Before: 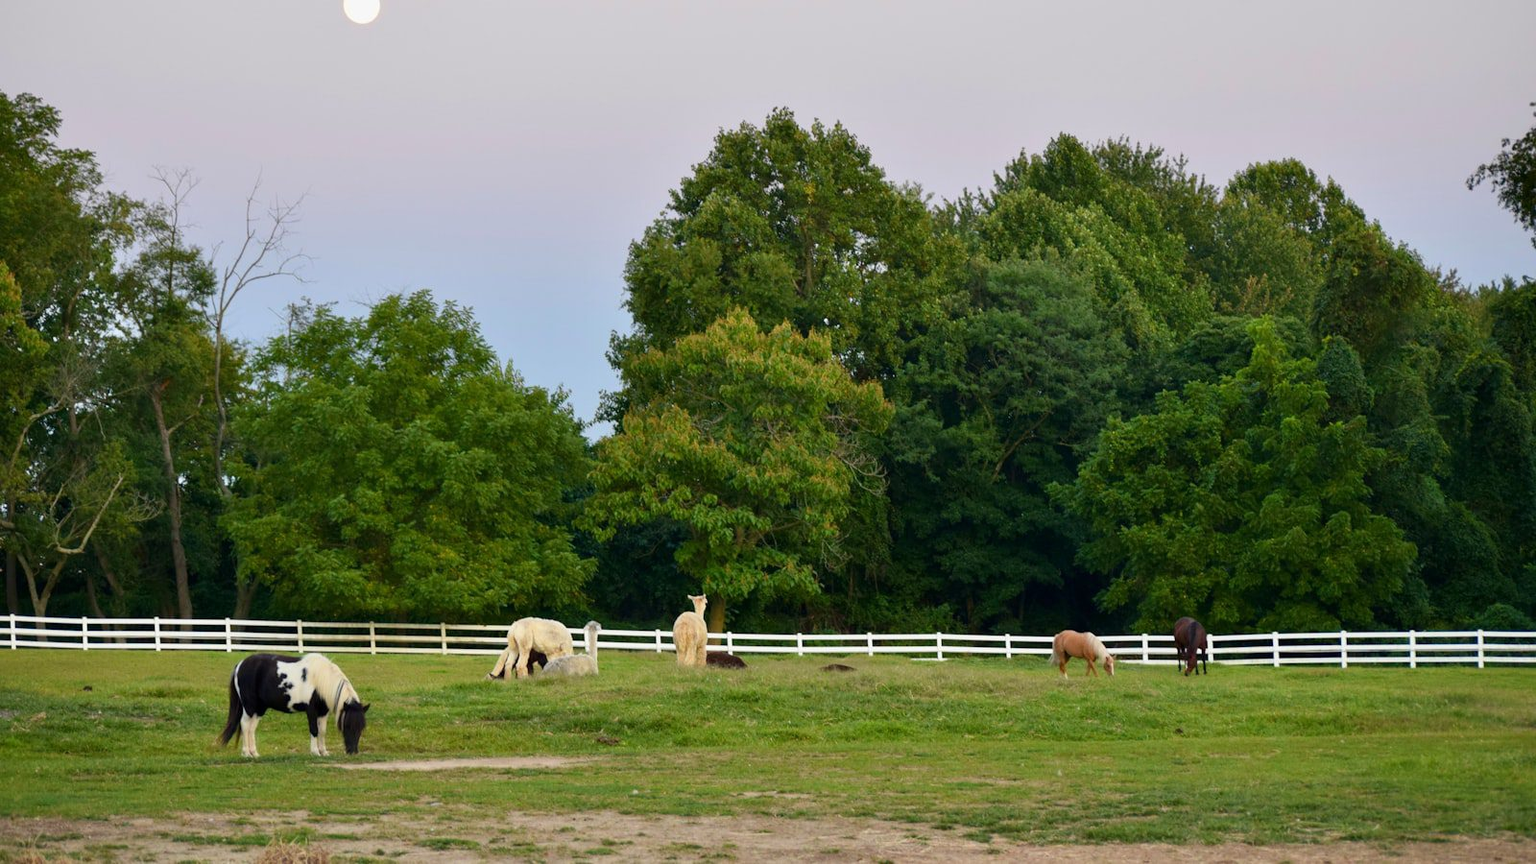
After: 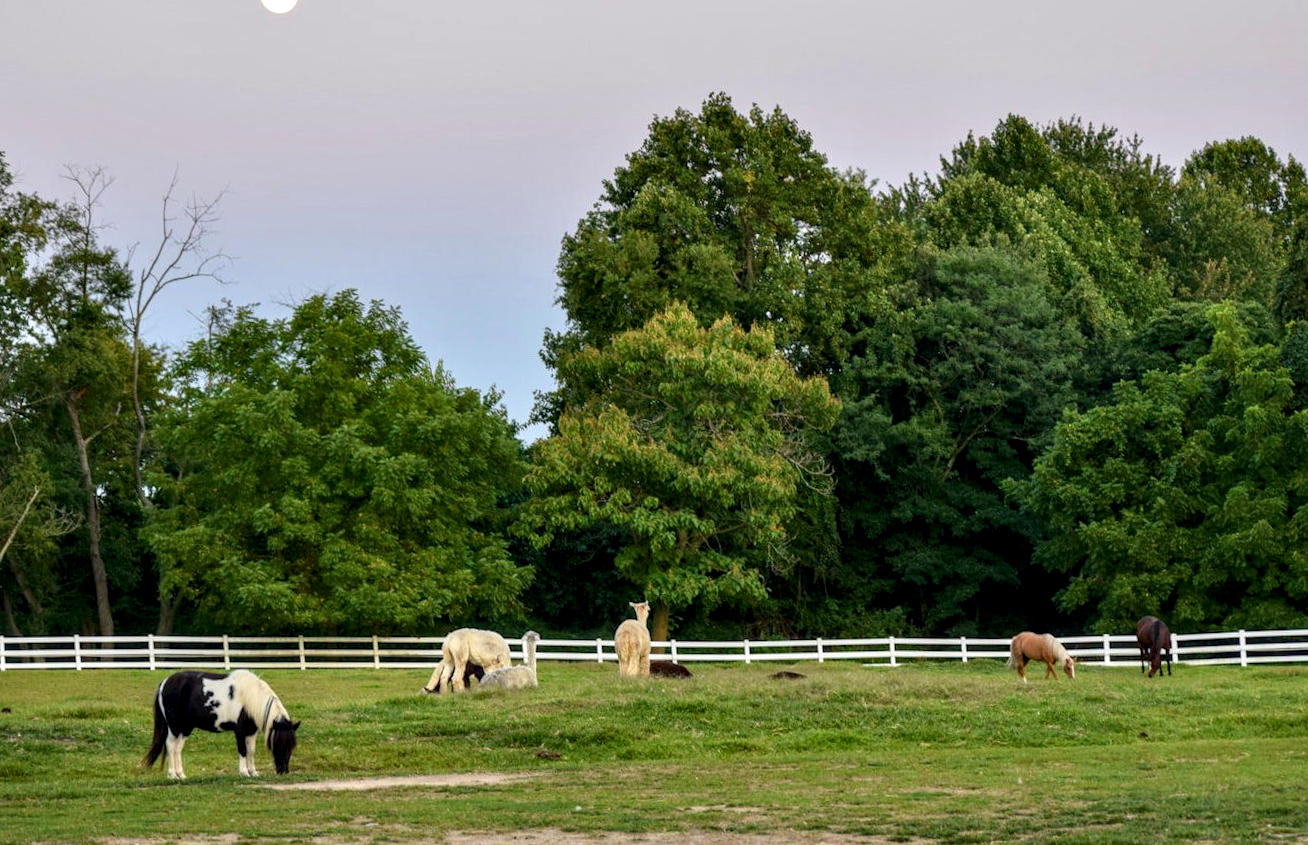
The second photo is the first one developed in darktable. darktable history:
crop and rotate: angle 1°, left 4.281%, top 0.642%, right 11.383%, bottom 2.486%
local contrast: detail 154%
